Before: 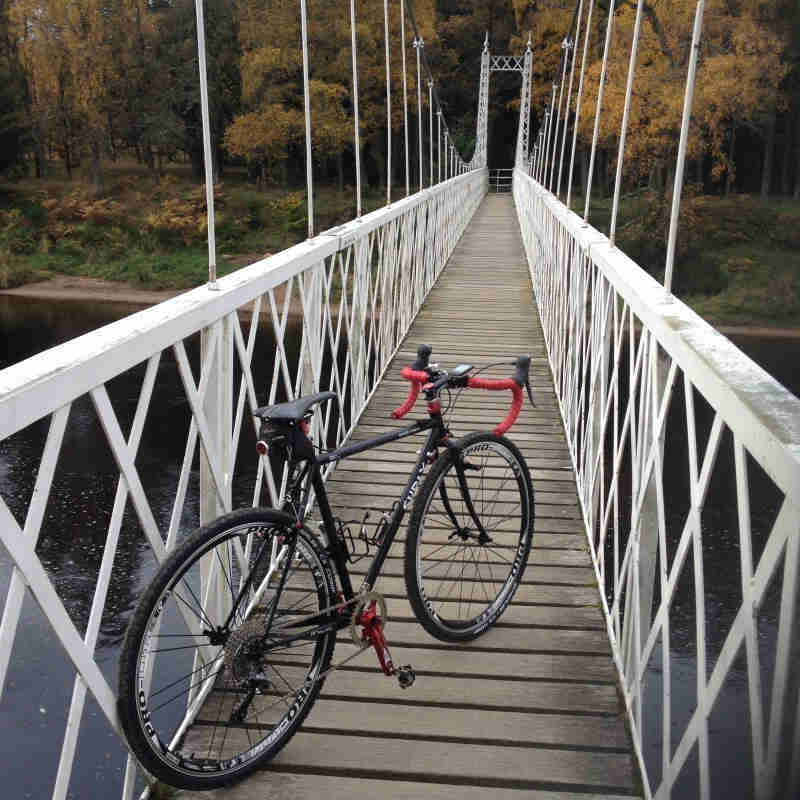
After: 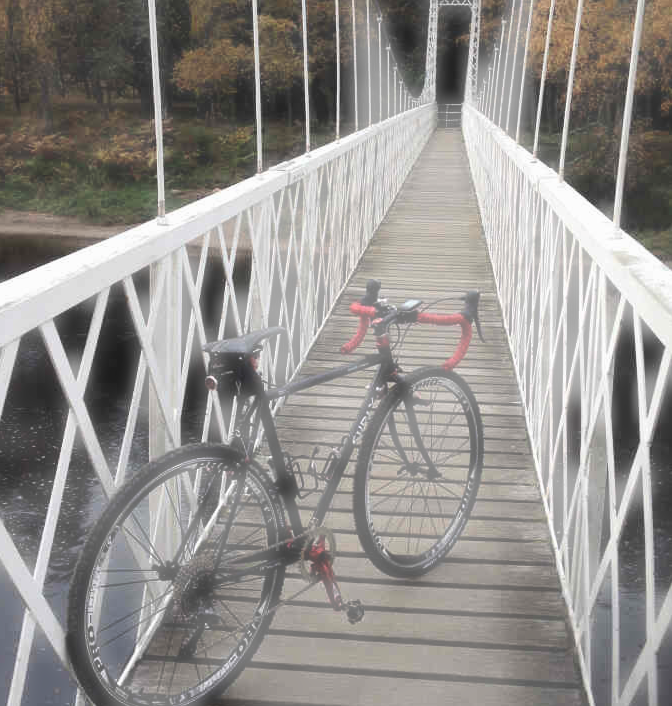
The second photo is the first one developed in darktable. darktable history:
crop: left 6.446%, top 8.188%, right 9.538%, bottom 3.548%
haze removal: strength -0.9, distance 0.225, compatibility mode true, adaptive false
